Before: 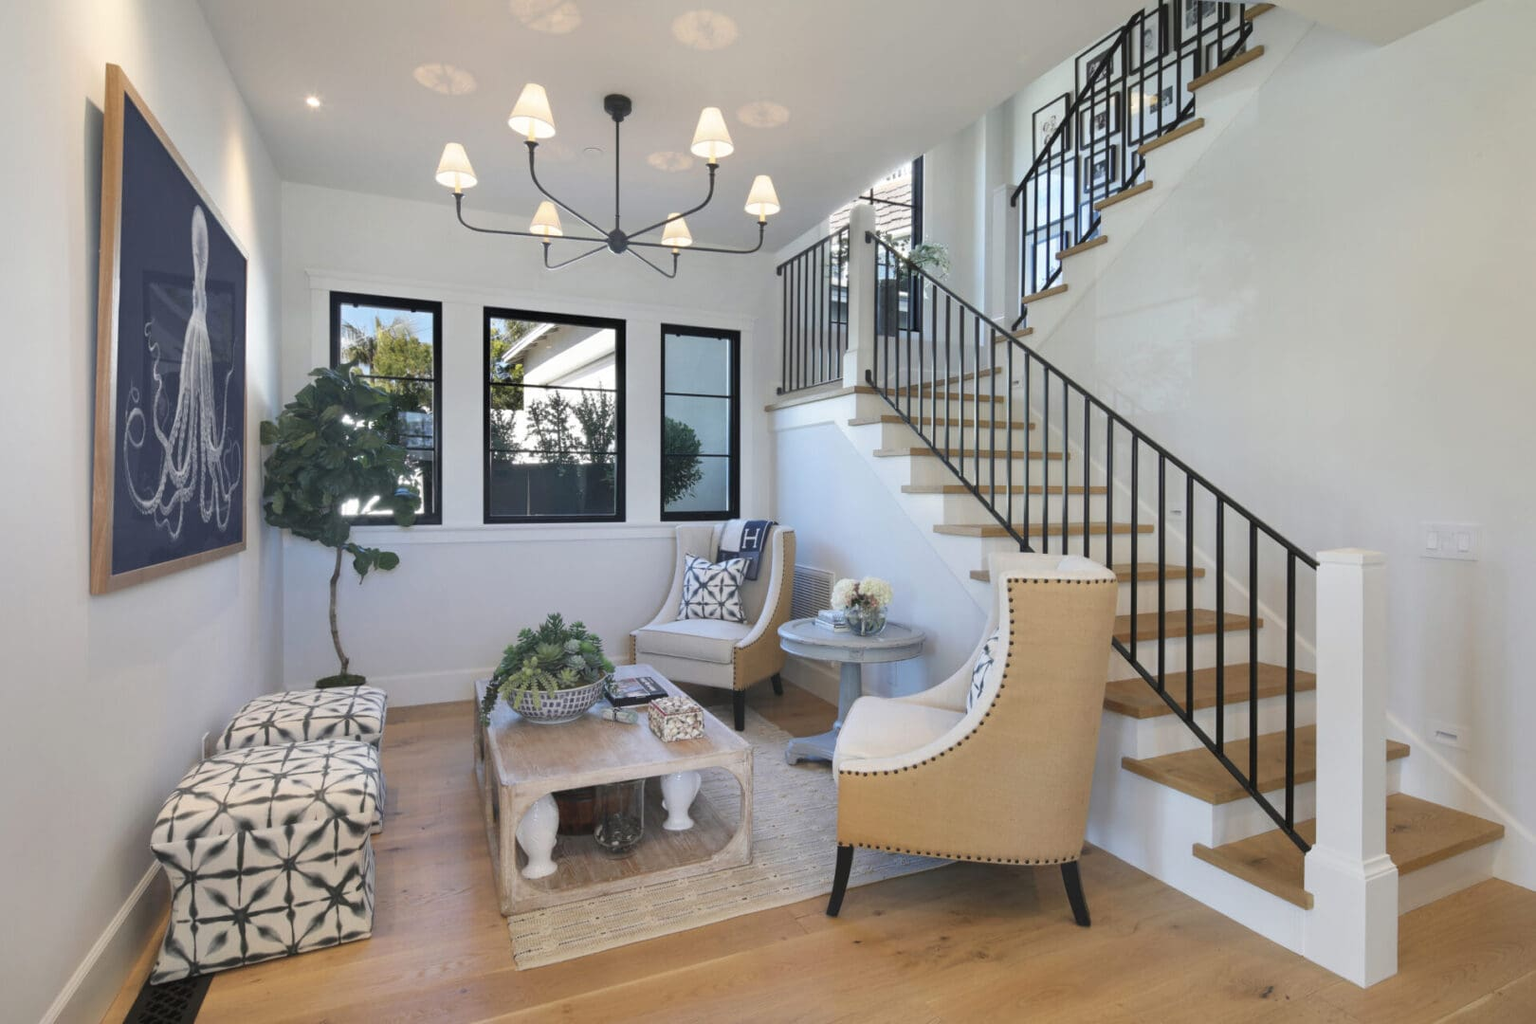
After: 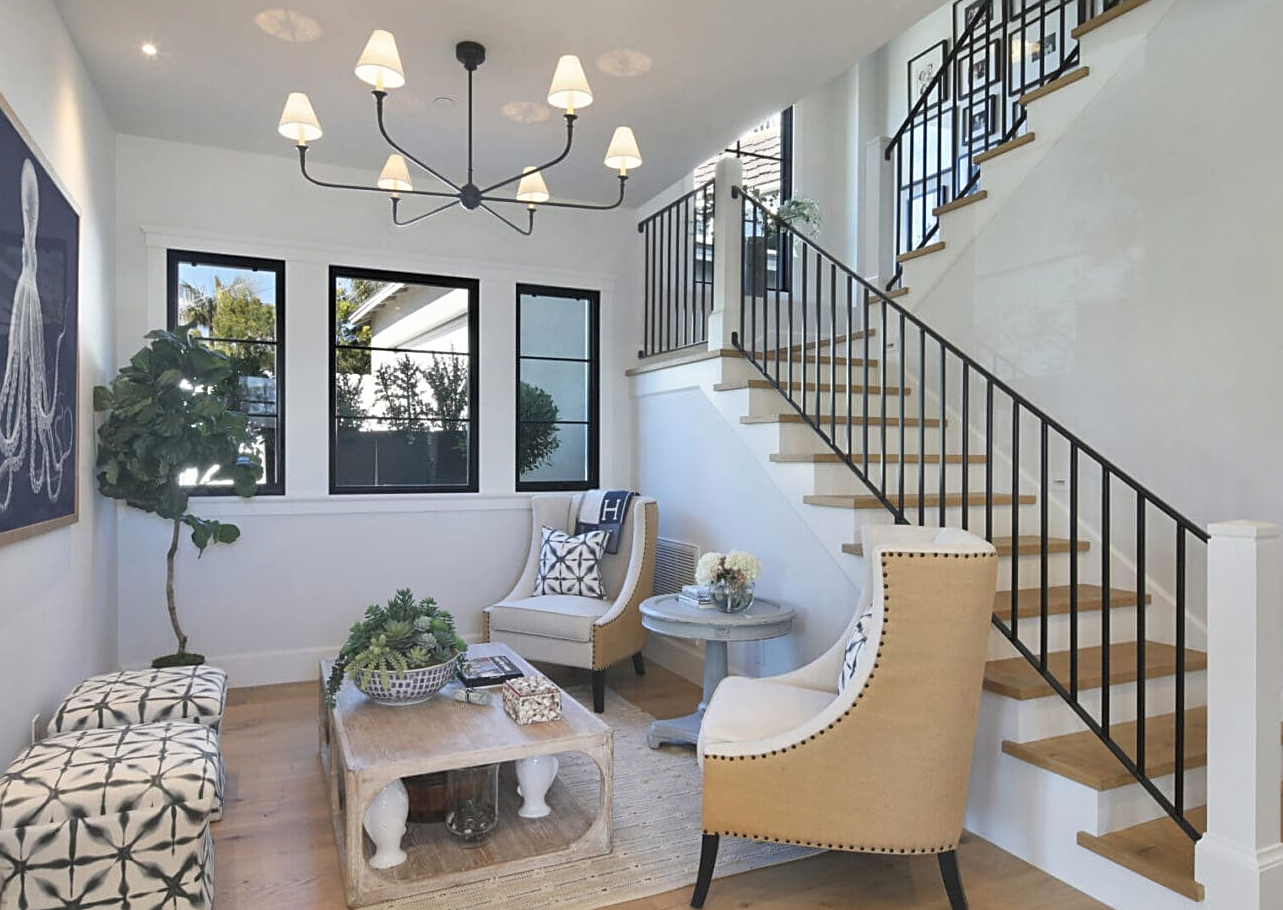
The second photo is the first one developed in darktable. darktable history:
contrast brightness saturation: contrast 0.05, brightness 0.06, saturation 0.01
crop: left 11.225%, top 5.381%, right 9.565%, bottom 10.314%
sharpen: on, module defaults
shadows and highlights: low approximation 0.01, soften with gaussian
